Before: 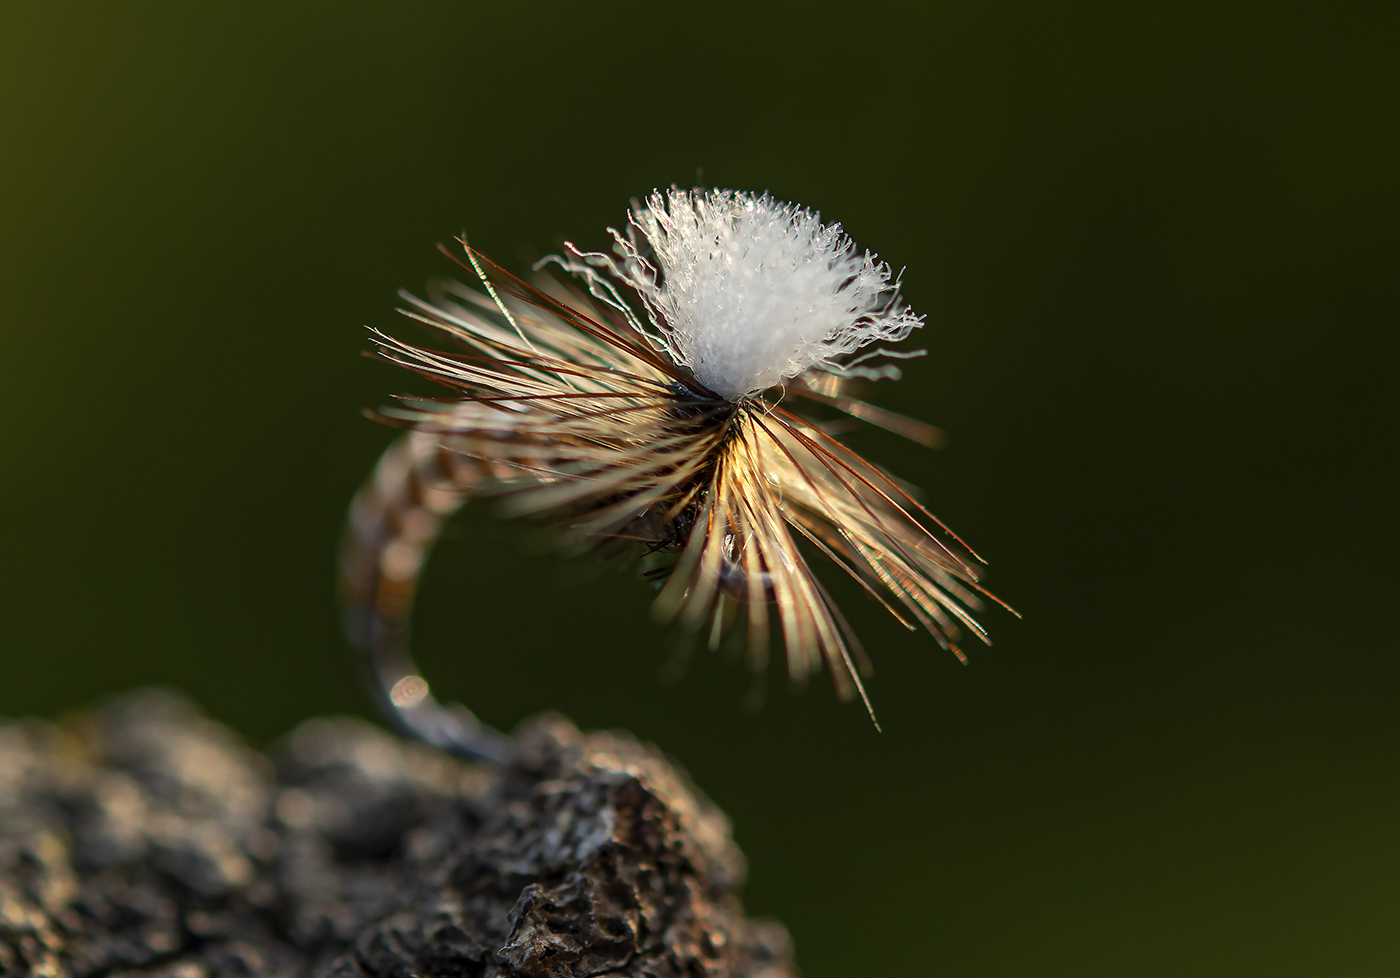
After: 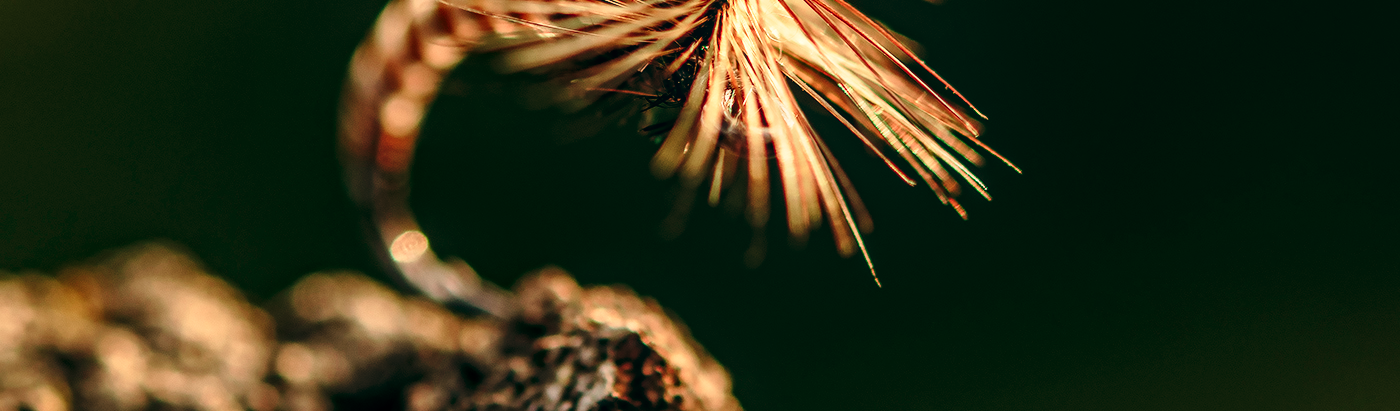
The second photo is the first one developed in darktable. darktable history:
contrast brightness saturation: contrast 0.08, saturation 0.2
base curve: curves: ch0 [(0, 0) (0.028, 0.03) (0.121, 0.232) (0.46, 0.748) (0.859, 0.968) (1, 1)], preserve colors none
crop: top 45.551%, bottom 12.262%
white balance: red 1.138, green 0.996, blue 0.812
local contrast: on, module defaults
color balance: lift [1, 0.994, 1.002, 1.006], gamma [0.957, 1.081, 1.016, 0.919], gain [0.97, 0.972, 1.01, 1.028], input saturation 91.06%, output saturation 79.8%
